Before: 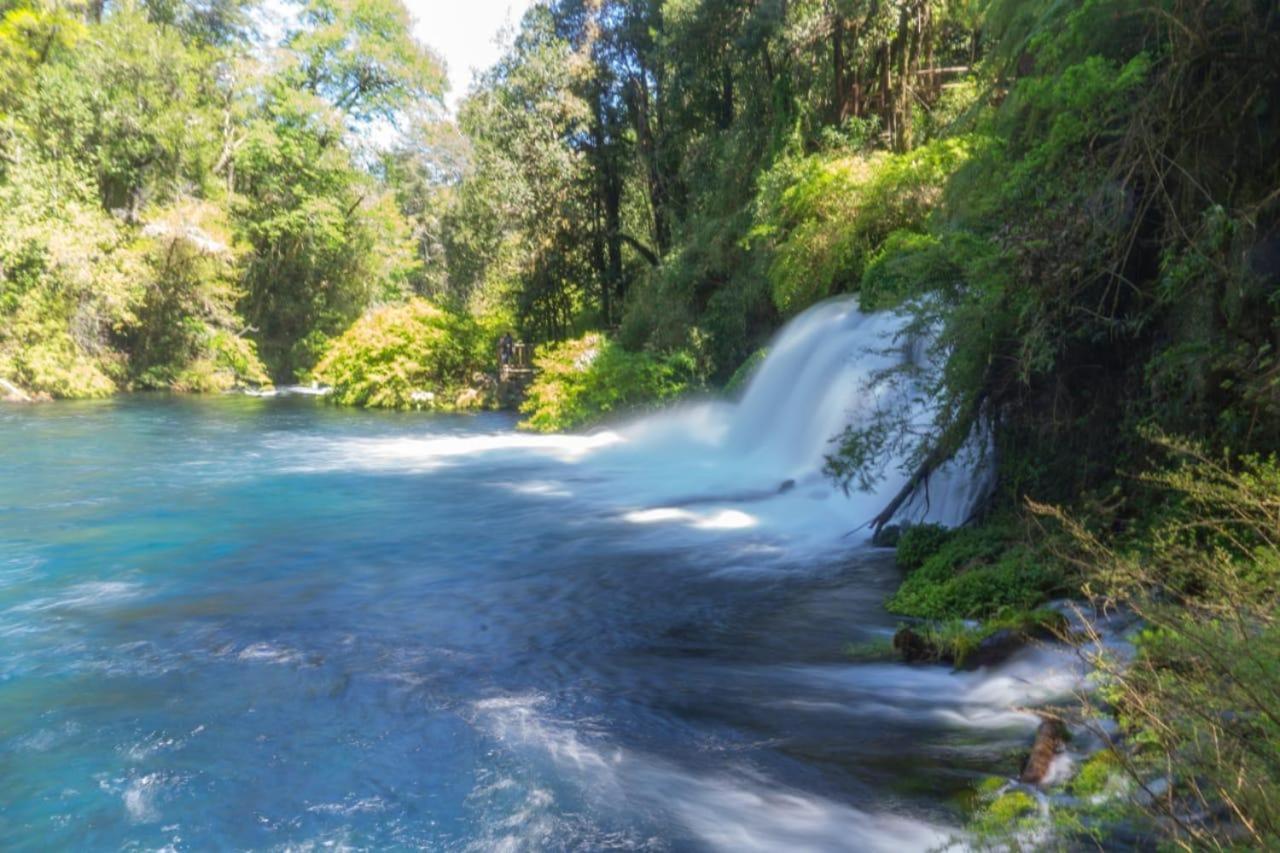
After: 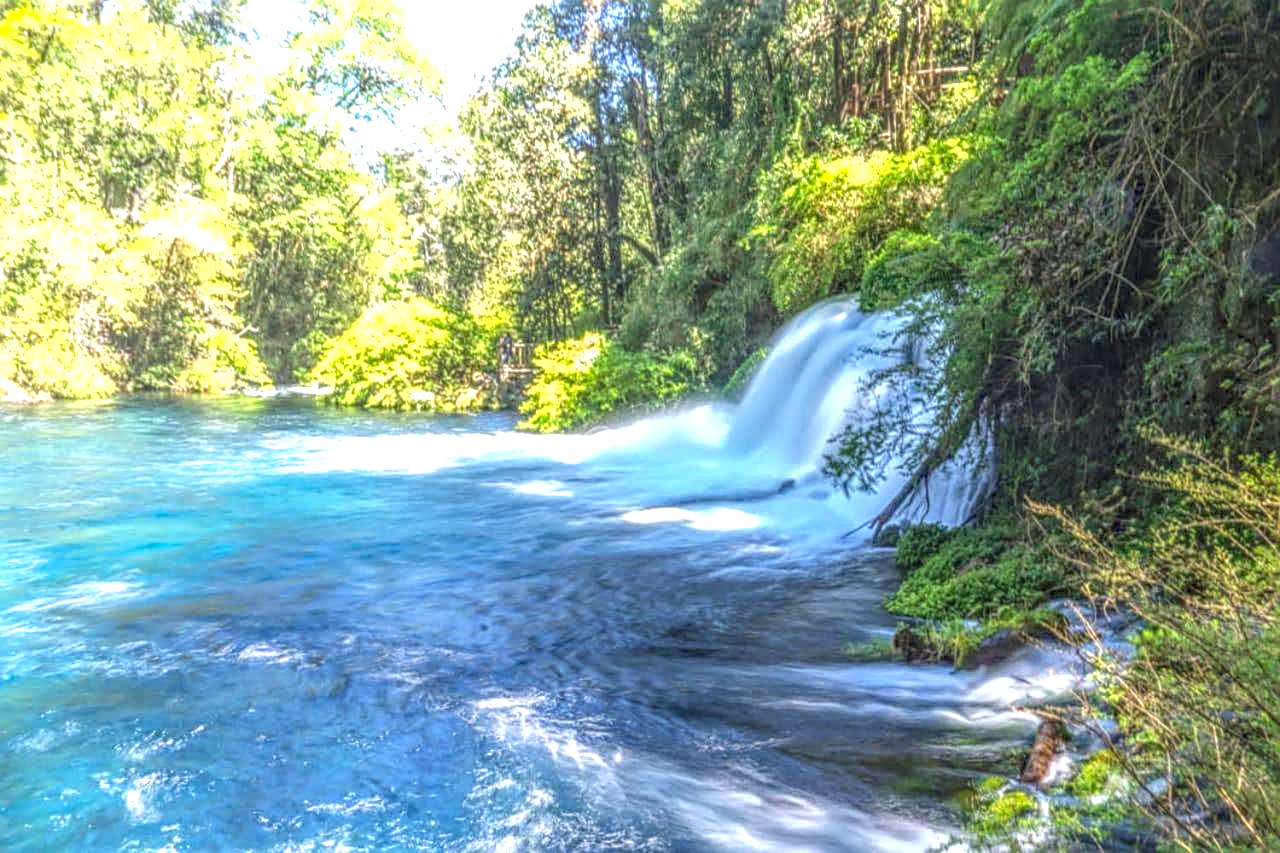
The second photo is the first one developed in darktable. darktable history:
haze removal: compatibility mode true, adaptive false
exposure: black level correction 0, exposure 1.1 EV, compensate exposure bias true, compensate highlight preservation false
local contrast: highlights 0%, shadows 0%, detail 200%, midtone range 0.25
sharpen: on, module defaults
